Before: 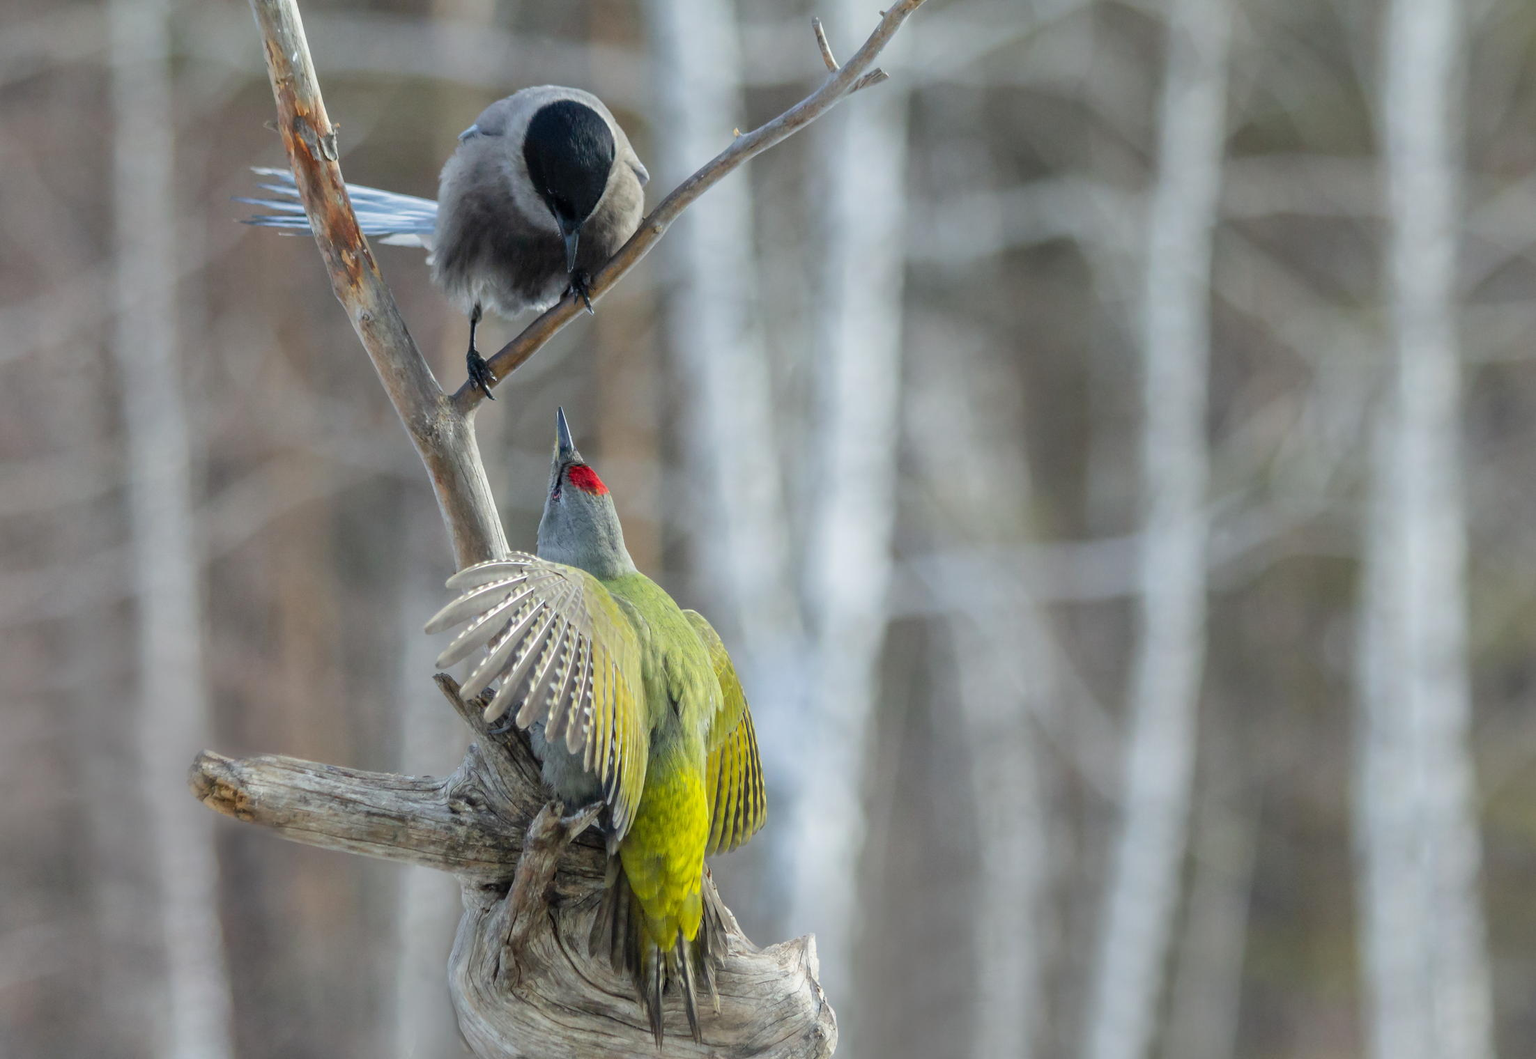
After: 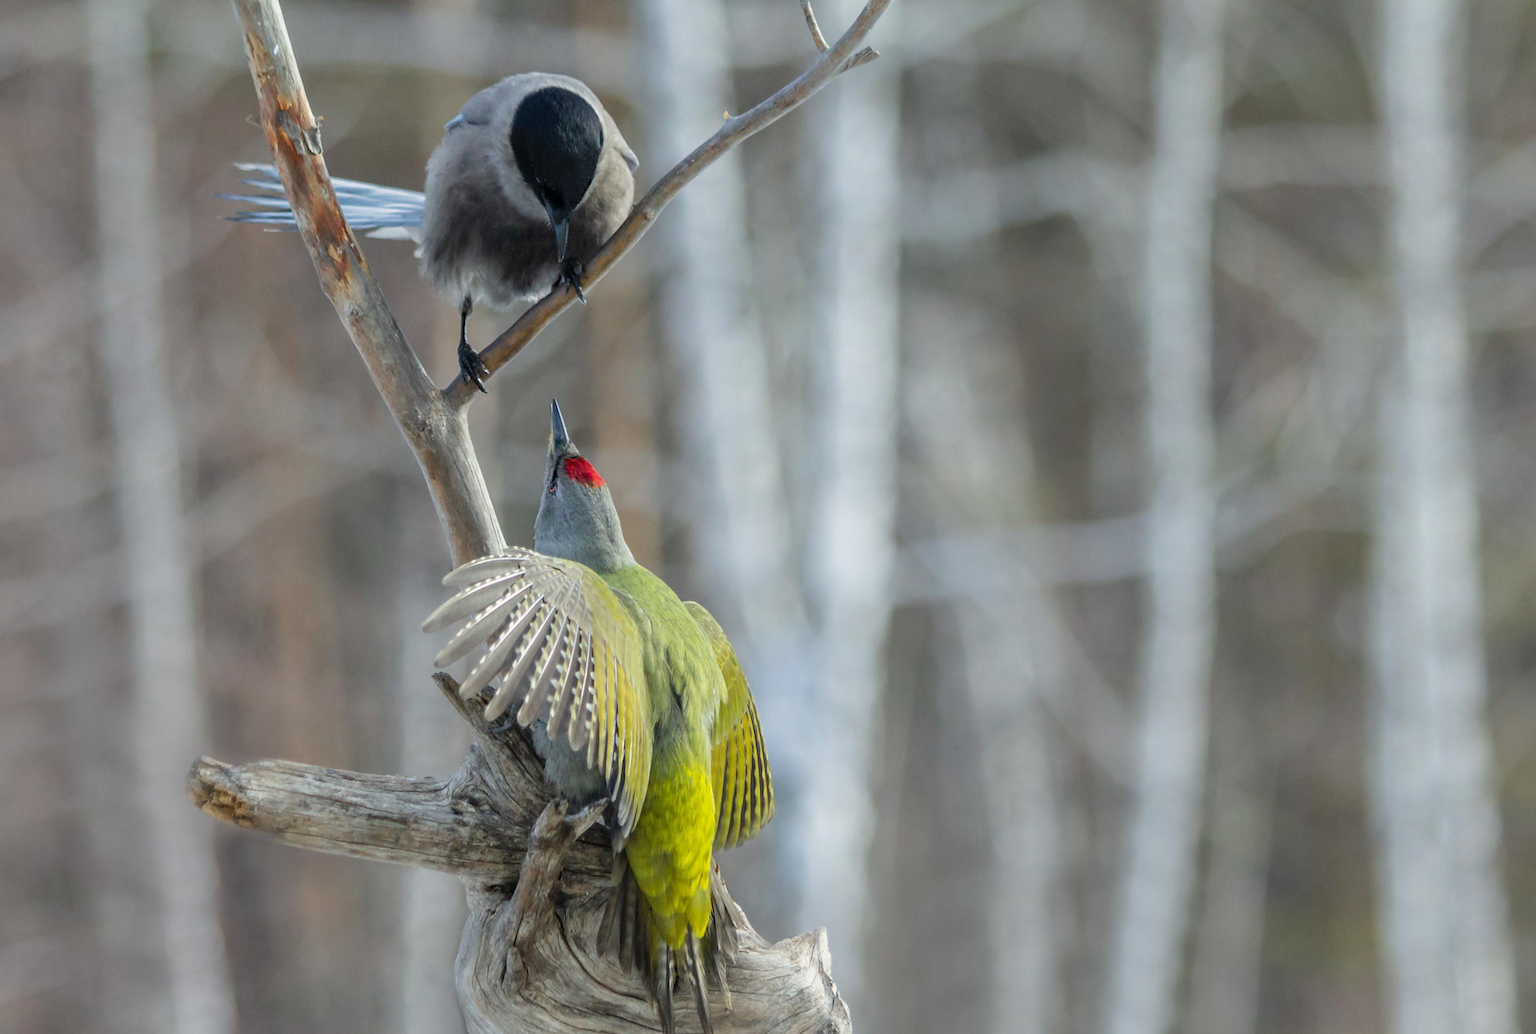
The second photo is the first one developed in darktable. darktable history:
color zones: curves: ch0 [(0, 0.5) (0.143, 0.5) (0.286, 0.5) (0.429, 0.495) (0.571, 0.437) (0.714, 0.44) (0.857, 0.496) (1, 0.5)]
rotate and perspective: rotation -1.42°, crop left 0.016, crop right 0.984, crop top 0.035, crop bottom 0.965
